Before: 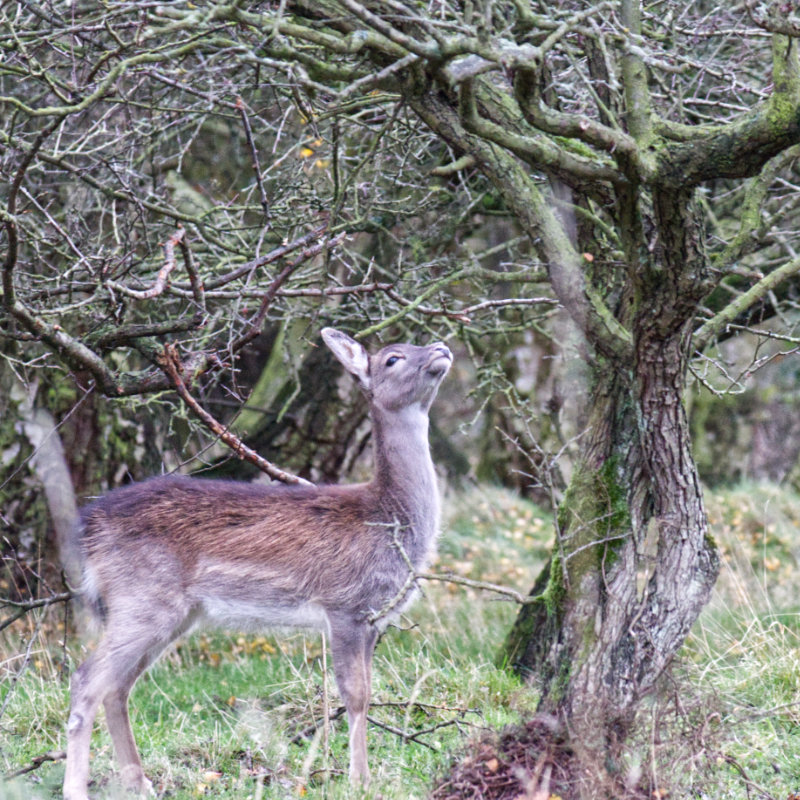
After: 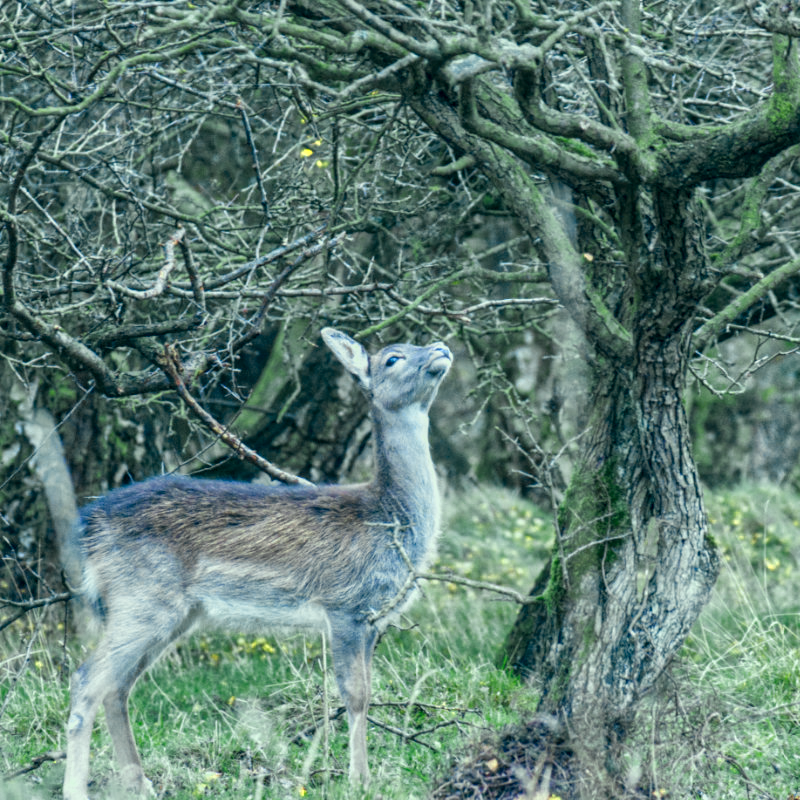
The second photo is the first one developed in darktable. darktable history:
tone equalizer: on, module defaults
local contrast: on, module defaults
color zones: curves: ch0 [(0.004, 0.305) (0.261, 0.623) (0.389, 0.399) (0.708, 0.571) (0.947, 0.34)]; ch1 [(0.025, 0.645) (0.229, 0.584) (0.326, 0.551) (0.484, 0.262) (0.757, 0.643)]
color correction: highlights a* -19.58, highlights b* 9.8, shadows a* -19.97, shadows b* -10.6
